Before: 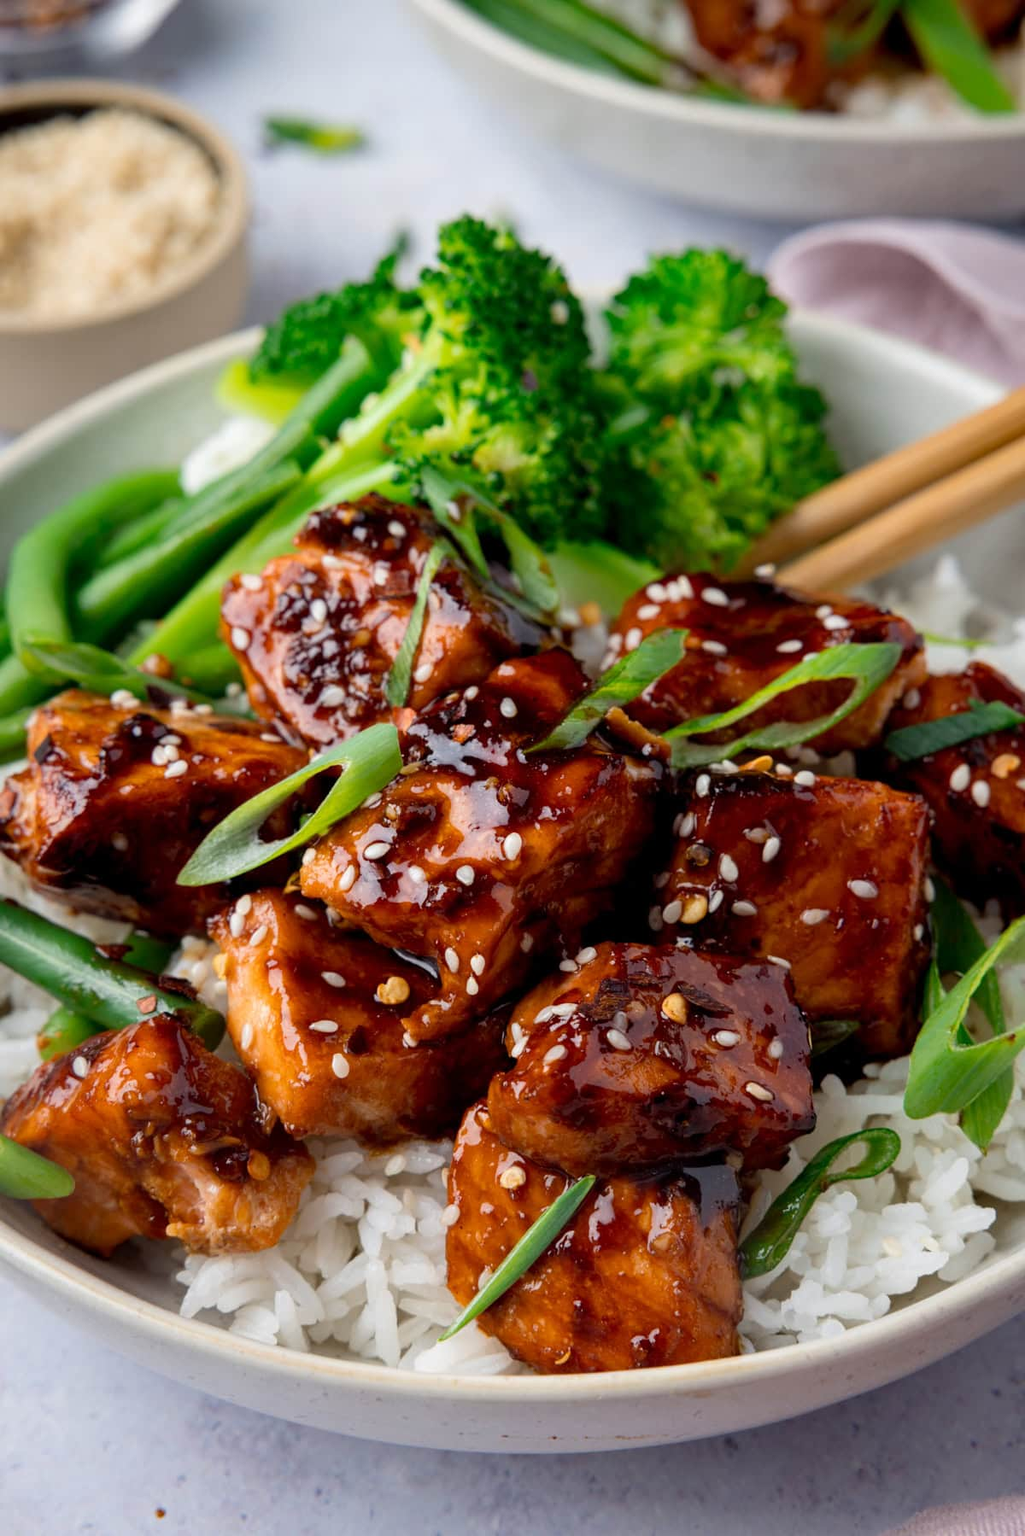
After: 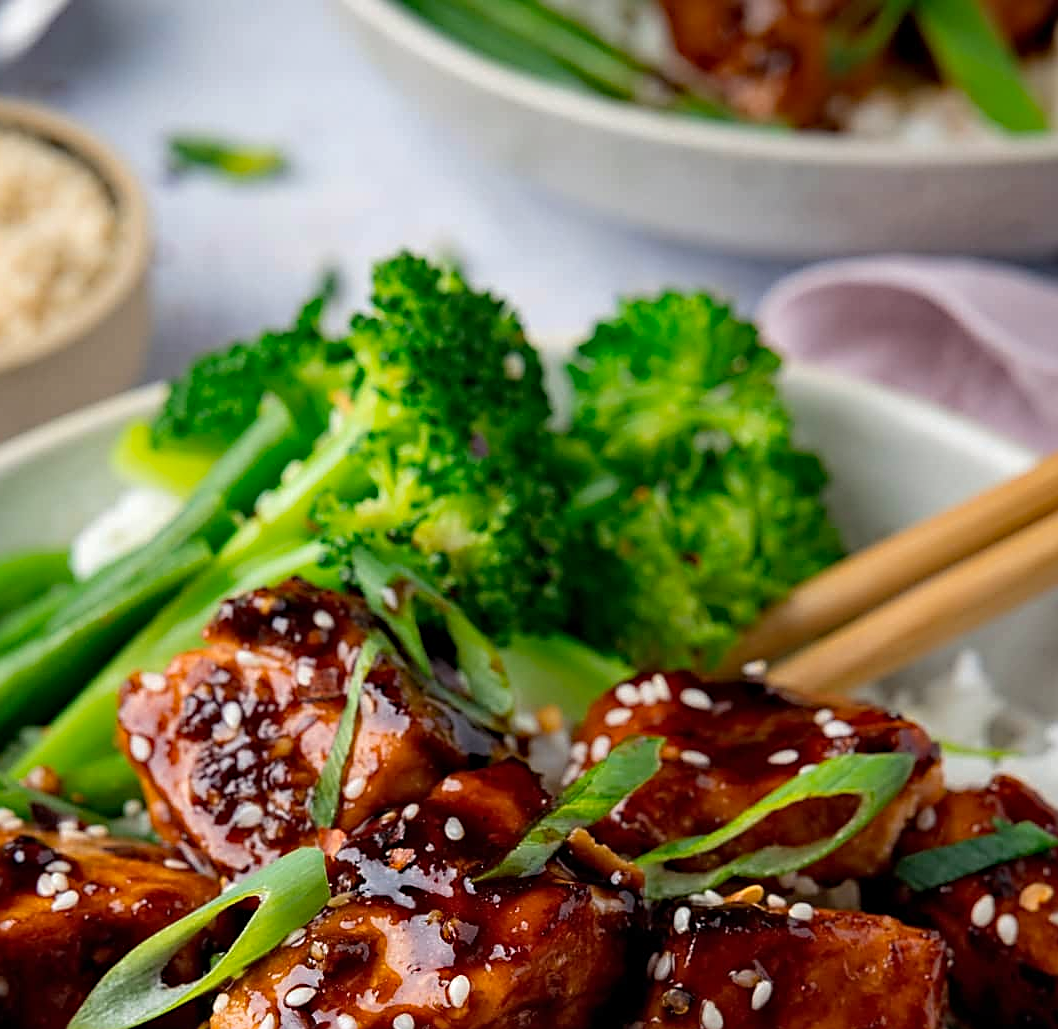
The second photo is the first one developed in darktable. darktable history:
haze removal: compatibility mode true, adaptive false
crop and rotate: left 11.812%, bottom 42.776%
sharpen: amount 0.75
